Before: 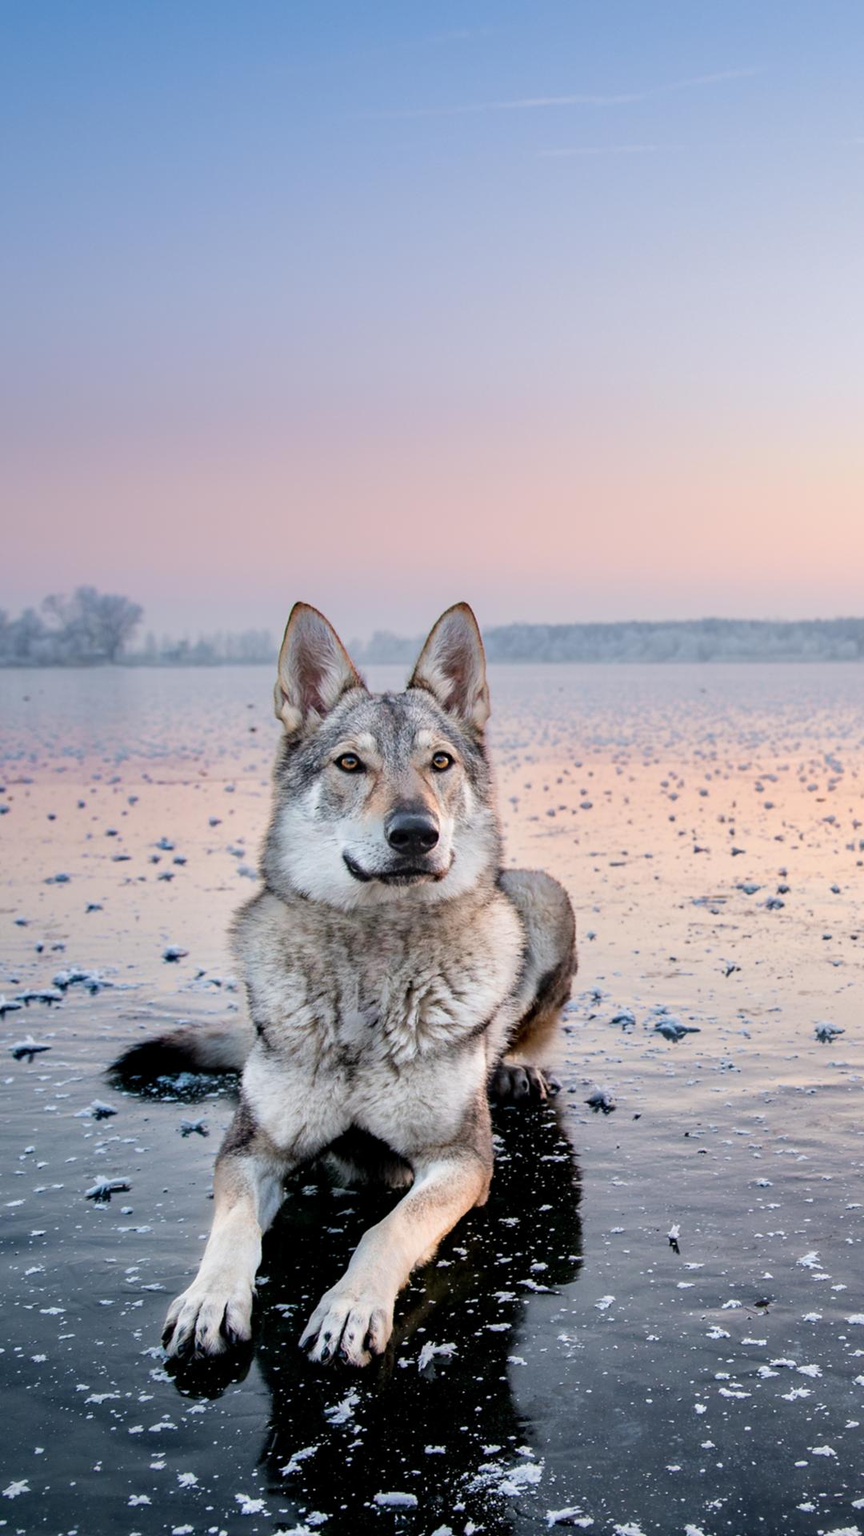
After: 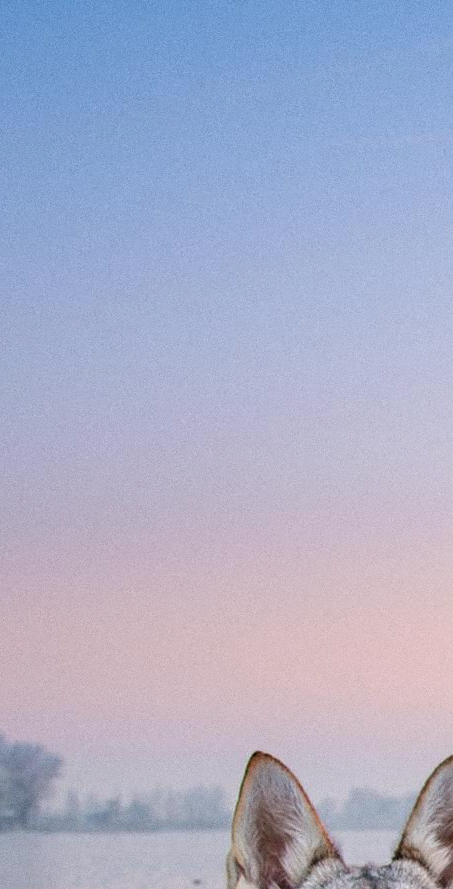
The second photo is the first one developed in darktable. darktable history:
crop and rotate: left 10.817%, top 0.062%, right 47.194%, bottom 53.626%
grain: coarseness 0.09 ISO
exposure: exposure 0.078 EV, compensate highlight preservation false
color balance: mode lift, gamma, gain (sRGB), lift [1, 0.99, 1.01, 0.992], gamma [1, 1.037, 0.974, 0.963]
